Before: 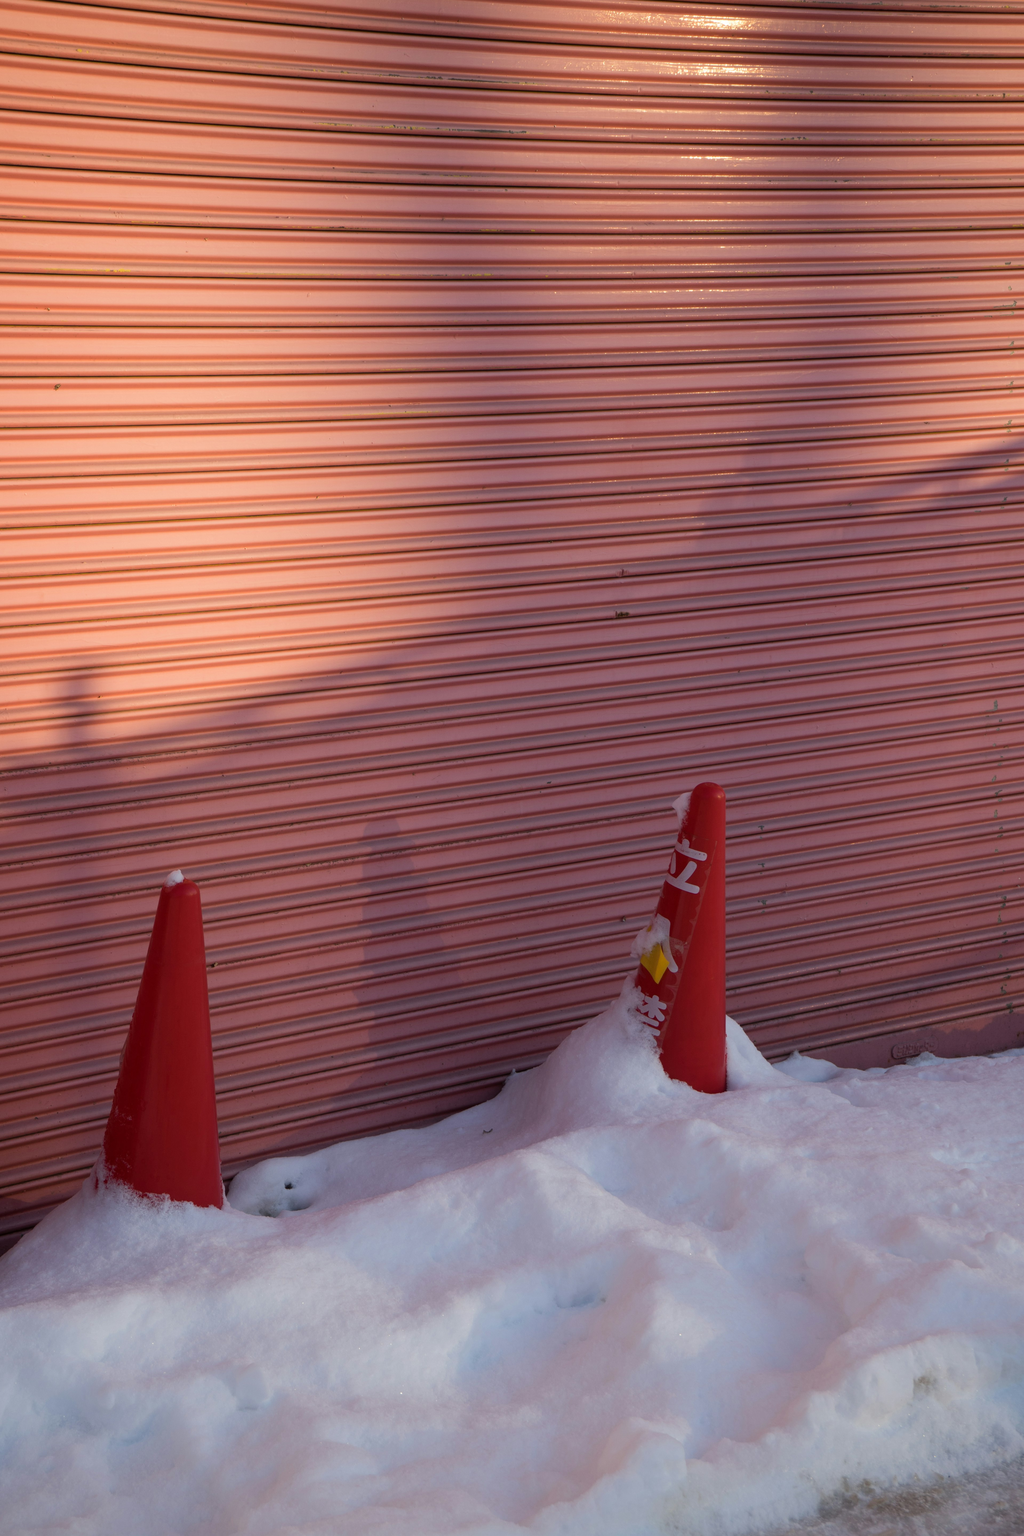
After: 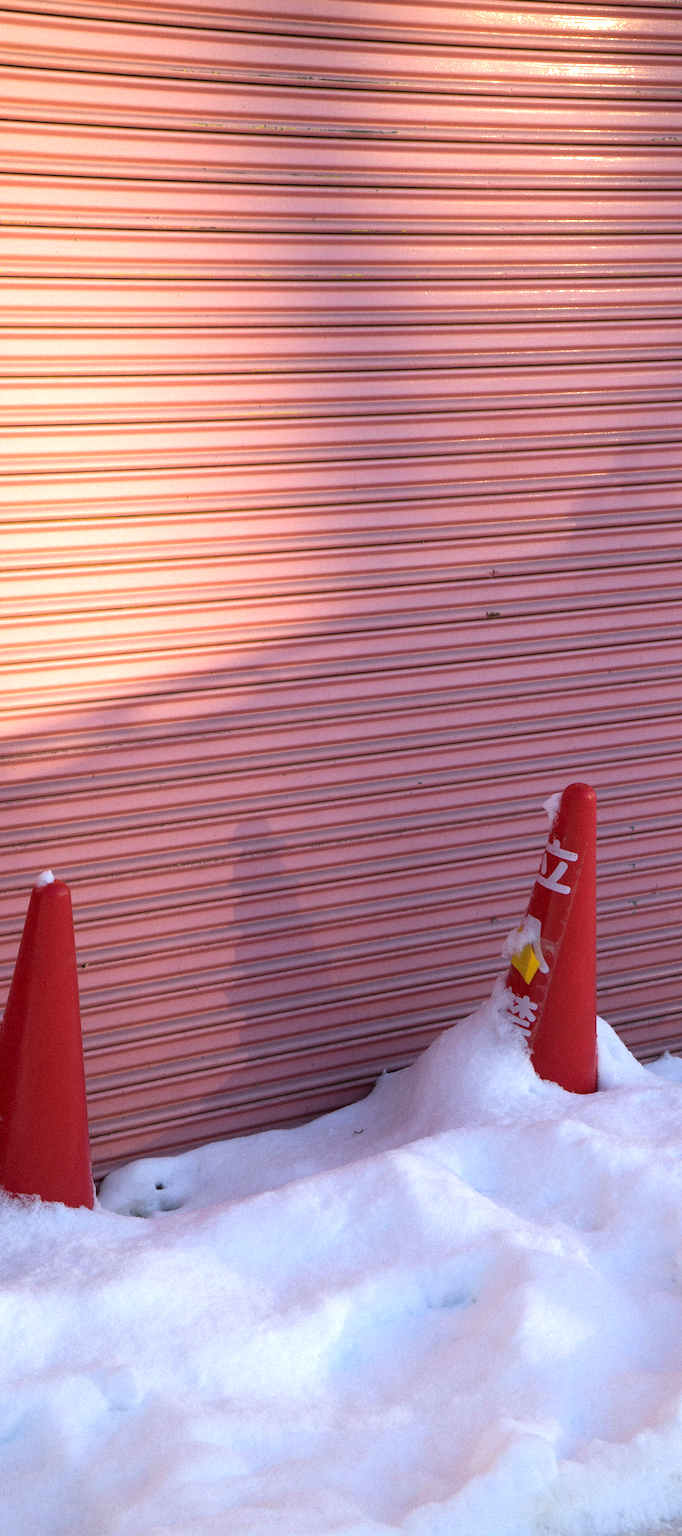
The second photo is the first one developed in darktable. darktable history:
exposure: exposure 0.921 EV, compensate highlight preservation false
white balance: red 0.954, blue 1.079
crop and rotate: left 12.673%, right 20.66%
grain: mid-tones bias 0%
